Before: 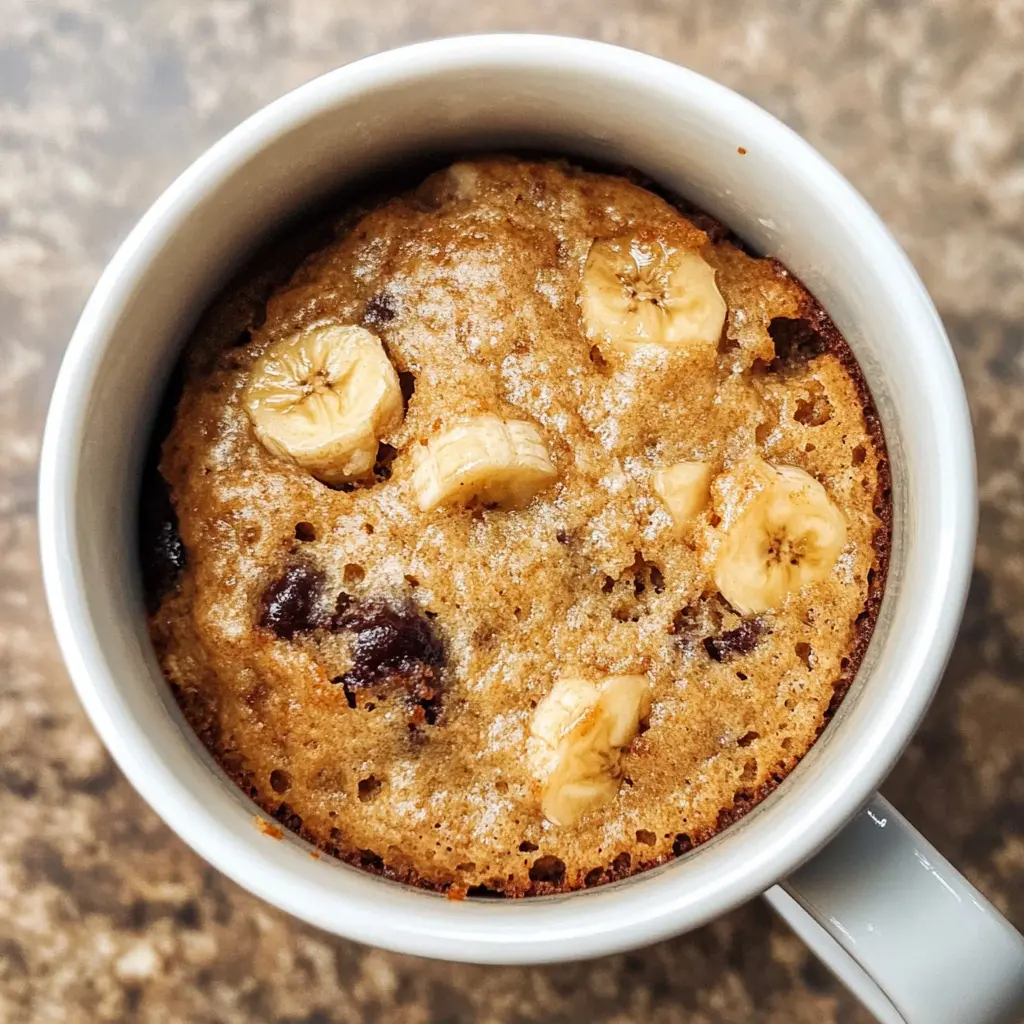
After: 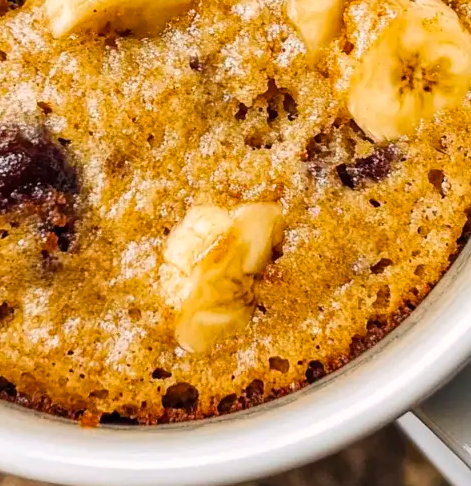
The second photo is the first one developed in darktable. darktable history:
color balance rgb: highlights gain › chroma 0.876%, highlights gain › hue 24.01°, perceptual saturation grading › global saturation 19.936%, global vibrance 20%
crop: left 35.864%, top 46.287%, right 18.129%, bottom 6.161%
